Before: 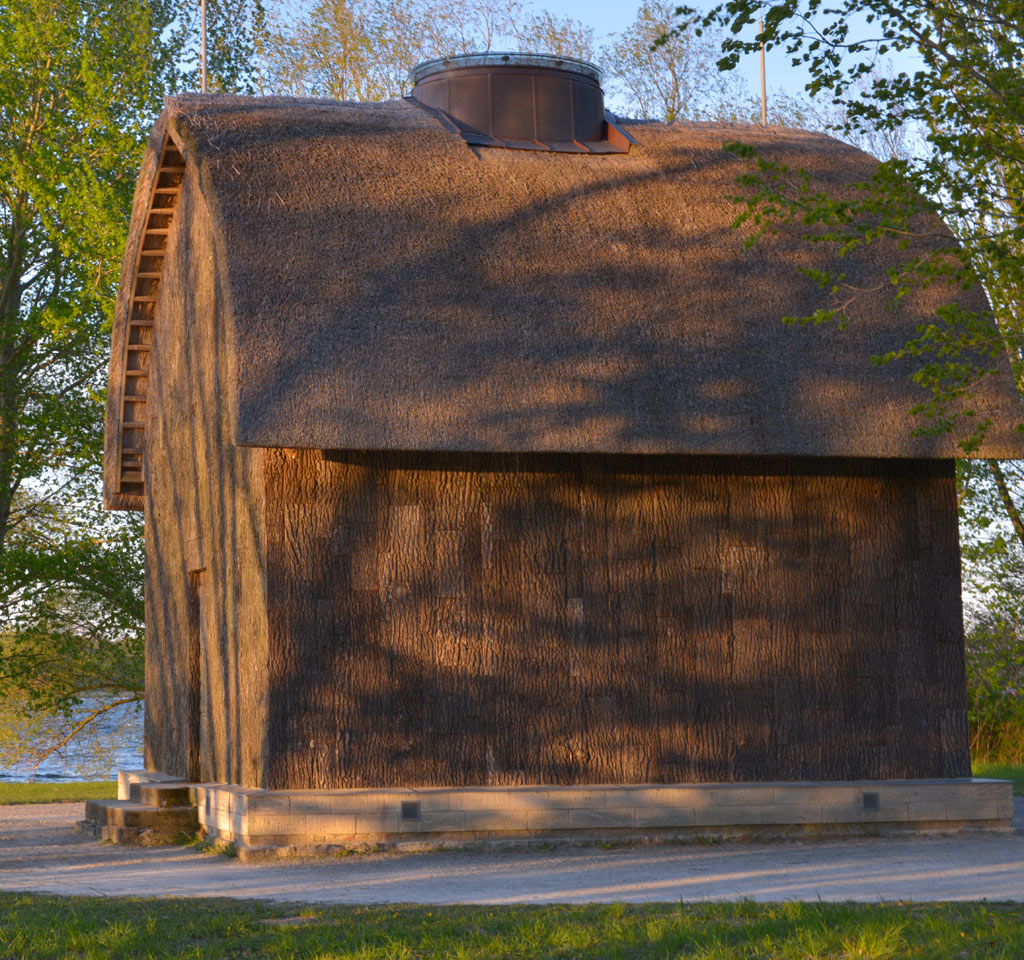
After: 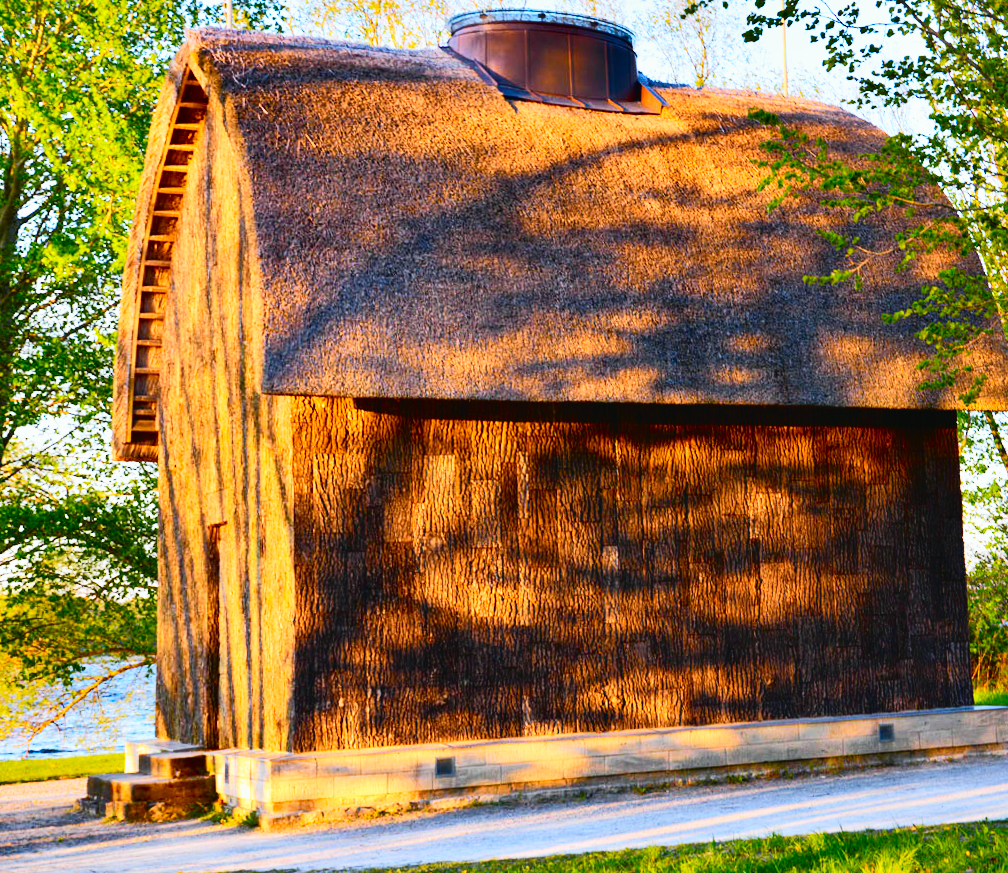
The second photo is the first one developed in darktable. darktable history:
base curve: curves: ch0 [(0, 0) (0.007, 0.004) (0.027, 0.03) (0.046, 0.07) (0.207, 0.54) (0.442, 0.872) (0.673, 0.972) (1, 1)], preserve colors none
tone curve: curves: ch0 [(0, 0.021) (0.148, 0.076) (0.232, 0.191) (0.398, 0.423) (0.572, 0.672) (0.705, 0.812) (0.877, 0.931) (0.99, 0.987)]; ch1 [(0, 0) (0.377, 0.325) (0.493, 0.486) (0.508, 0.502) (0.515, 0.514) (0.554, 0.586) (0.623, 0.658) (0.701, 0.704) (0.778, 0.751) (1, 1)]; ch2 [(0, 0) (0.431, 0.398) (0.485, 0.486) (0.495, 0.498) (0.511, 0.507) (0.58, 0.66) (0.679, 0.757) (0.749, 0.829) (1, 0.991)], color space Lab, independent channels
shadows and highlights: radius 100.41, shadows 50.55, highlights -64.36, highlights color adjustment 49.82%, soften with gaussian
rotate and perspective: rotation -0.013°, lens shift (vertical) -0.027, lens shift (horizontal) 0.178, crop left 0.016, crop right 0.989, crop top 0.082, crop bottom 0.918
